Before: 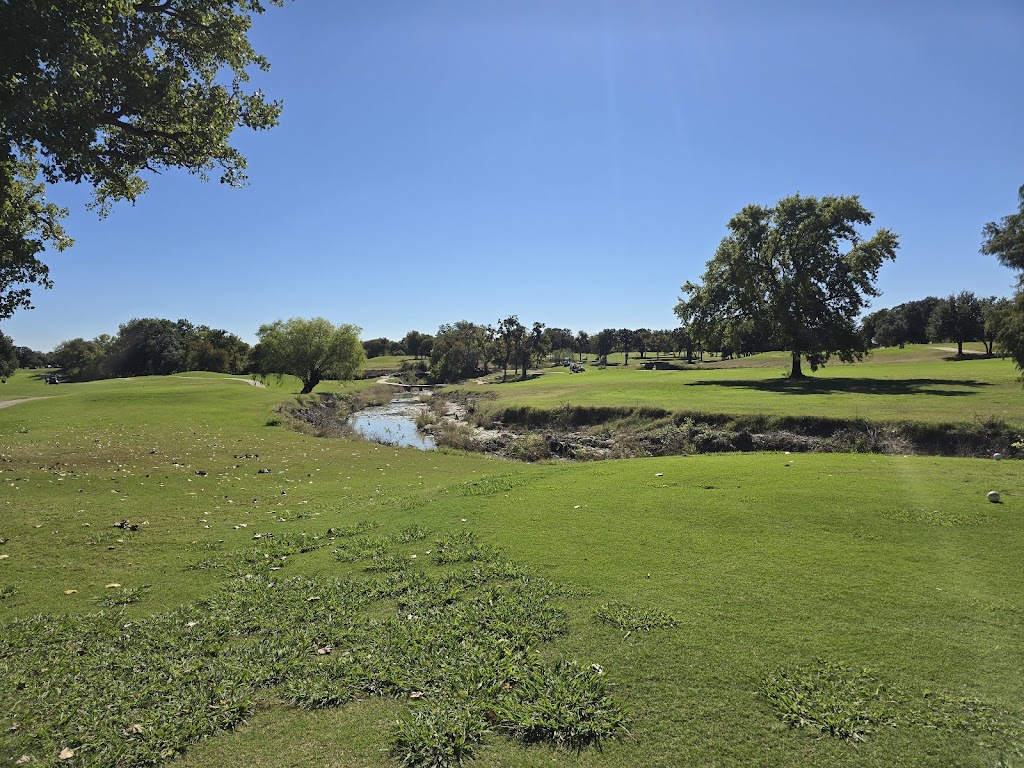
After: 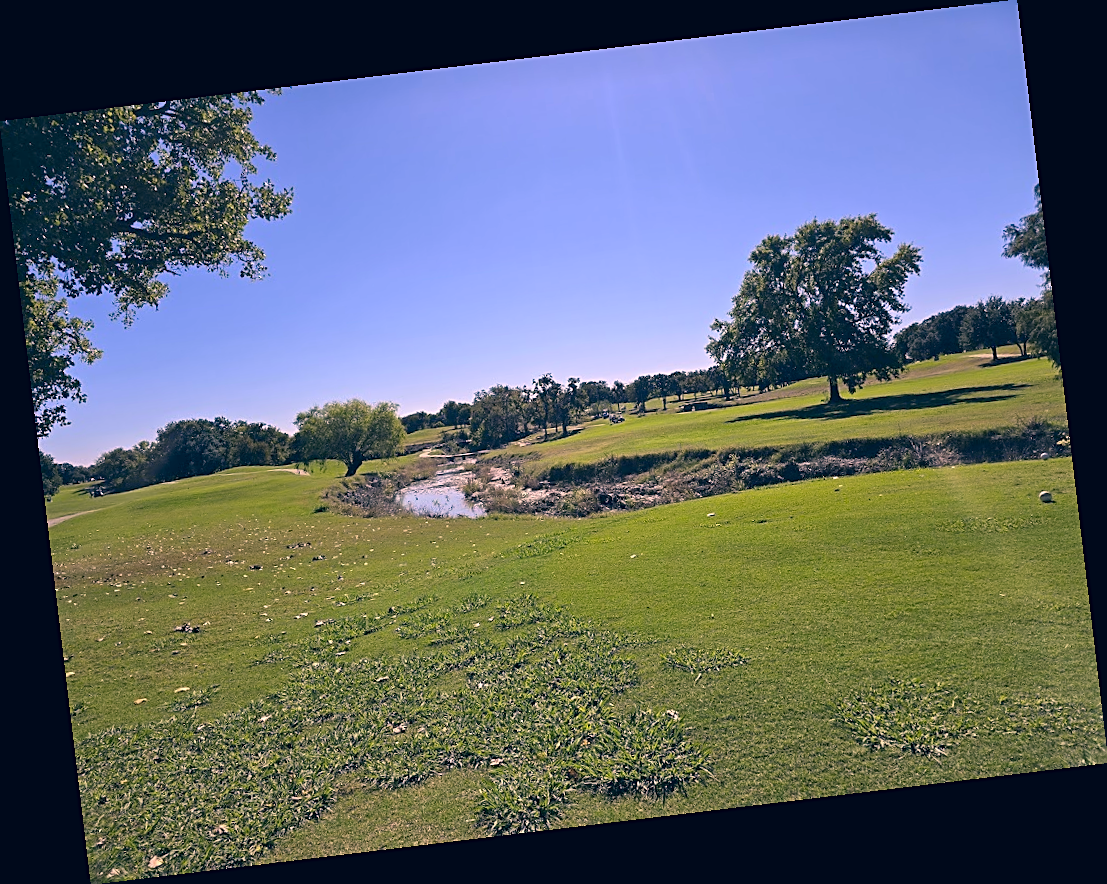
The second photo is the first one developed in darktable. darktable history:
white balance: red 1.066, blue 1.119
color correction: highlights a* 10.32, highlights b* 14.66, shadows a* -9.59, shadows b* -15.02
rotate and perspective: rotation -6.83°, automatic cropping off
sharpen: on, module defaults
